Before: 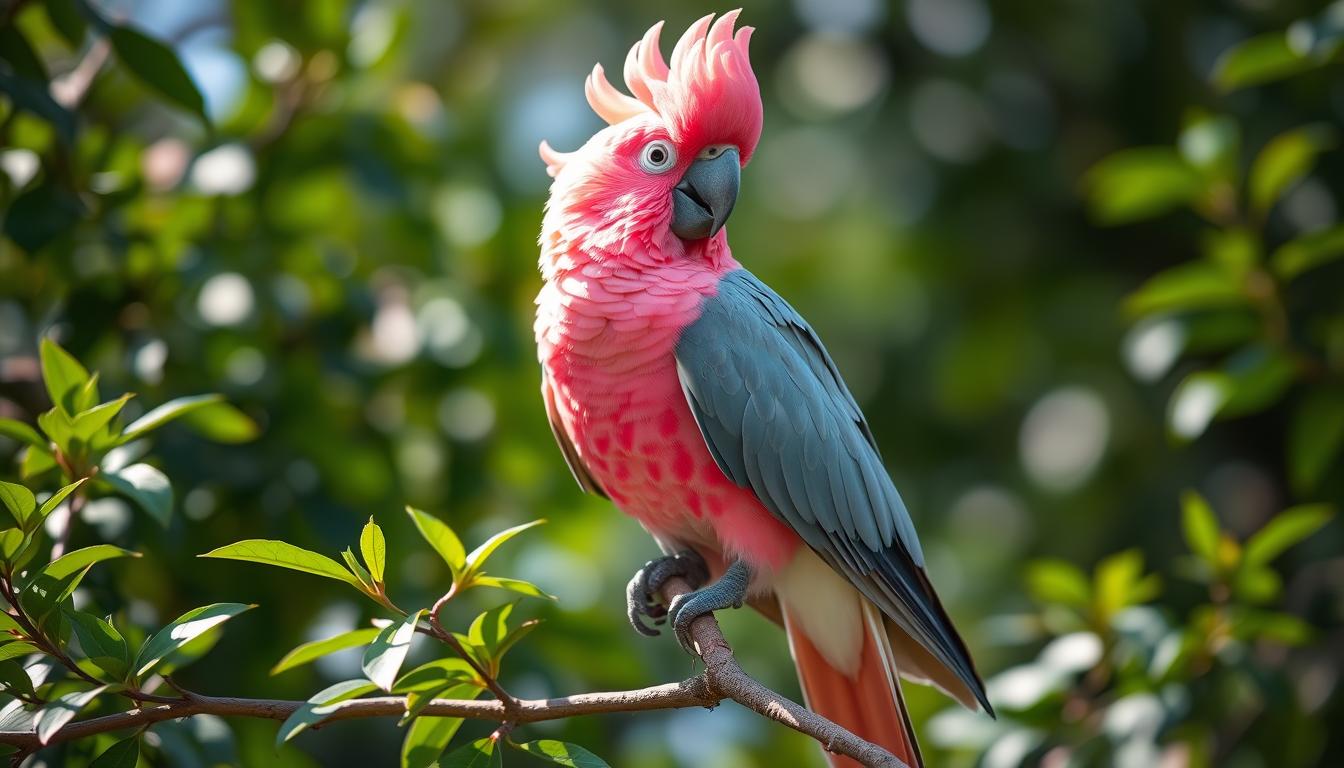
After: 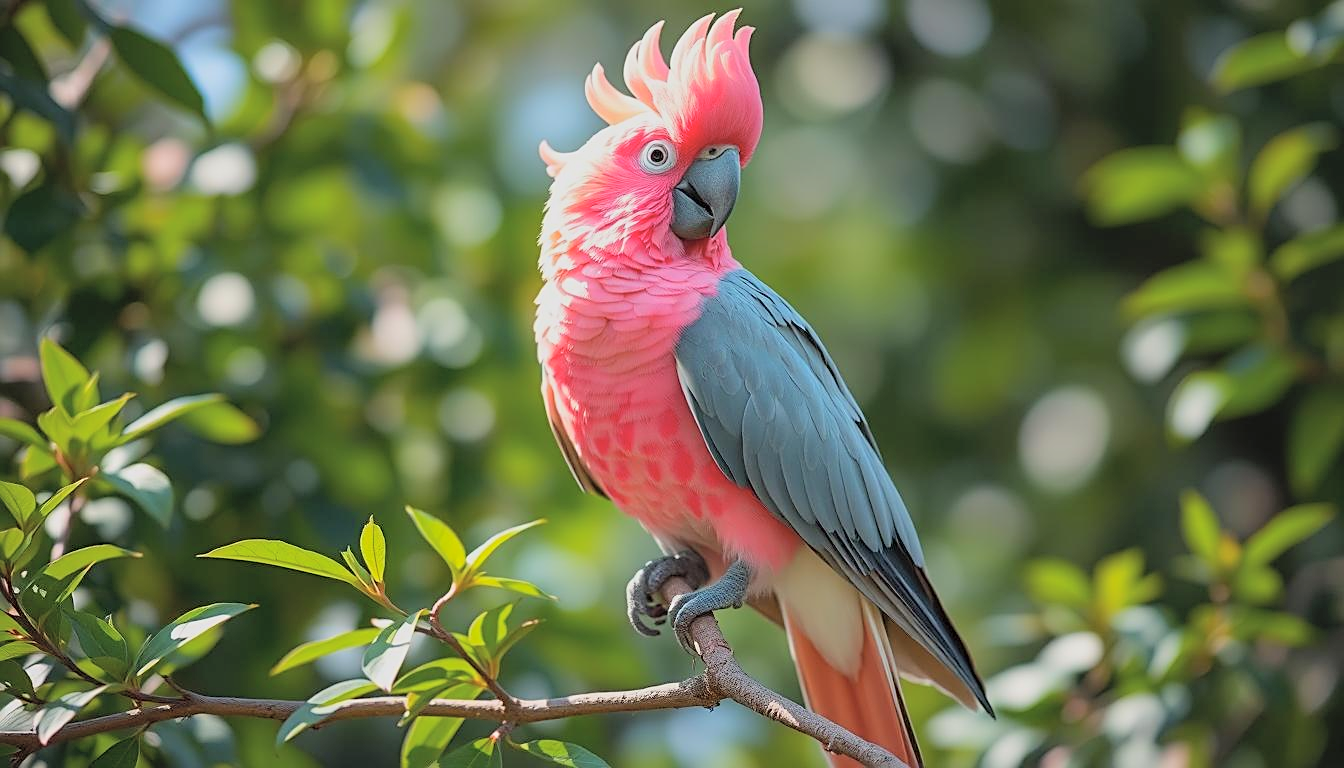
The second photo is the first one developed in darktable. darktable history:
global tonemap: drago (0.7, 100)
sharpen: on, module defaults
